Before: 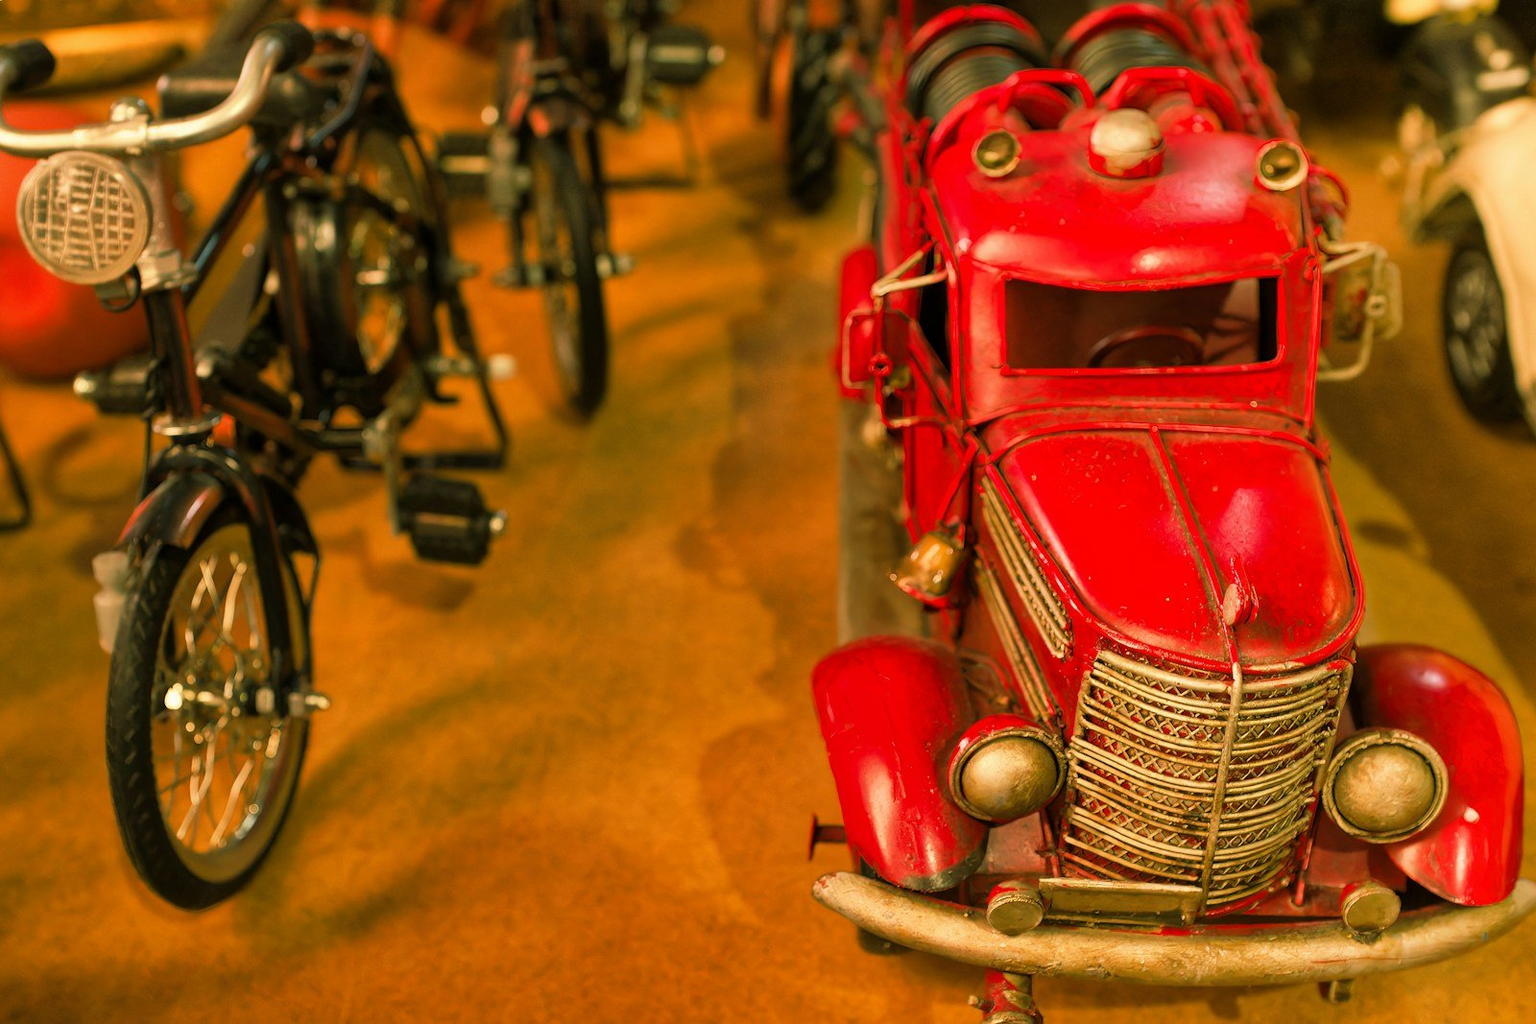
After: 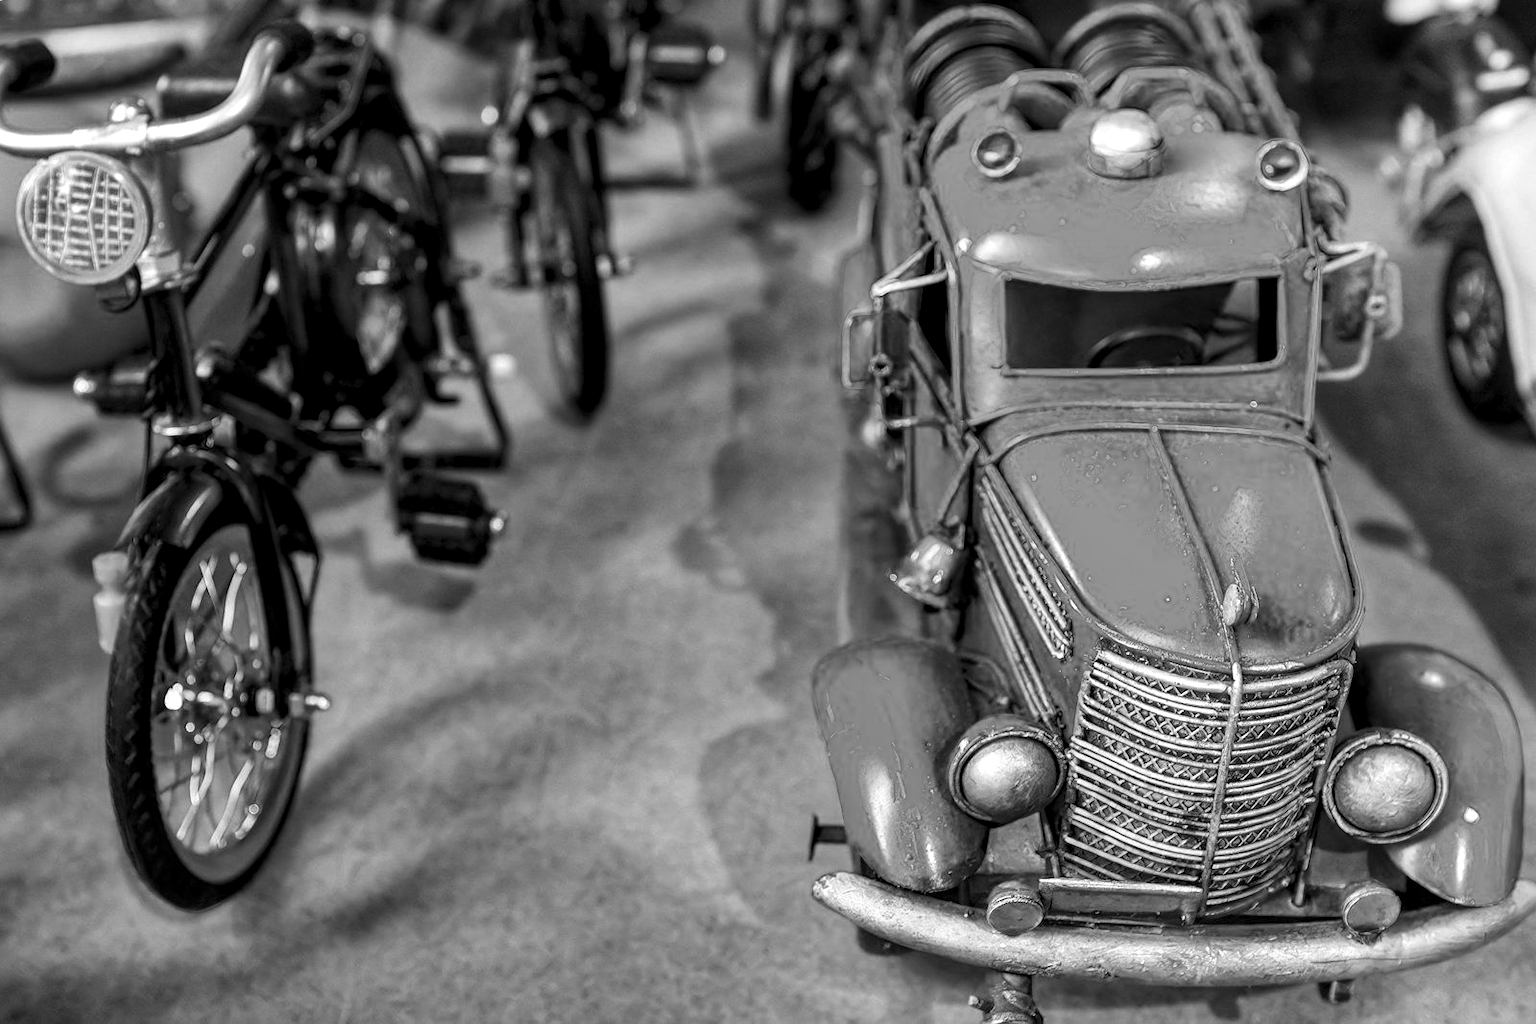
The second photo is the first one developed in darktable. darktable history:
local contrast: highlights 61%, detail 143%, midtone range 0.428
monochrome: a 73.58, b 64.21
tone equalizer: -8 EV -0.417 EV, -7 EV -0.389 EV, -6 EV -0.333 EV, -5 EV -0.222 EV, -3 EV 0.222 EV, -2 EV 0.333 EV, -1 EV 0.389 EV, +0 EV 0.417 EV, edges refinement/feathering 500, mask exposure compensation -1.57 EV, preserve details no
sharpen: amount 0.2
